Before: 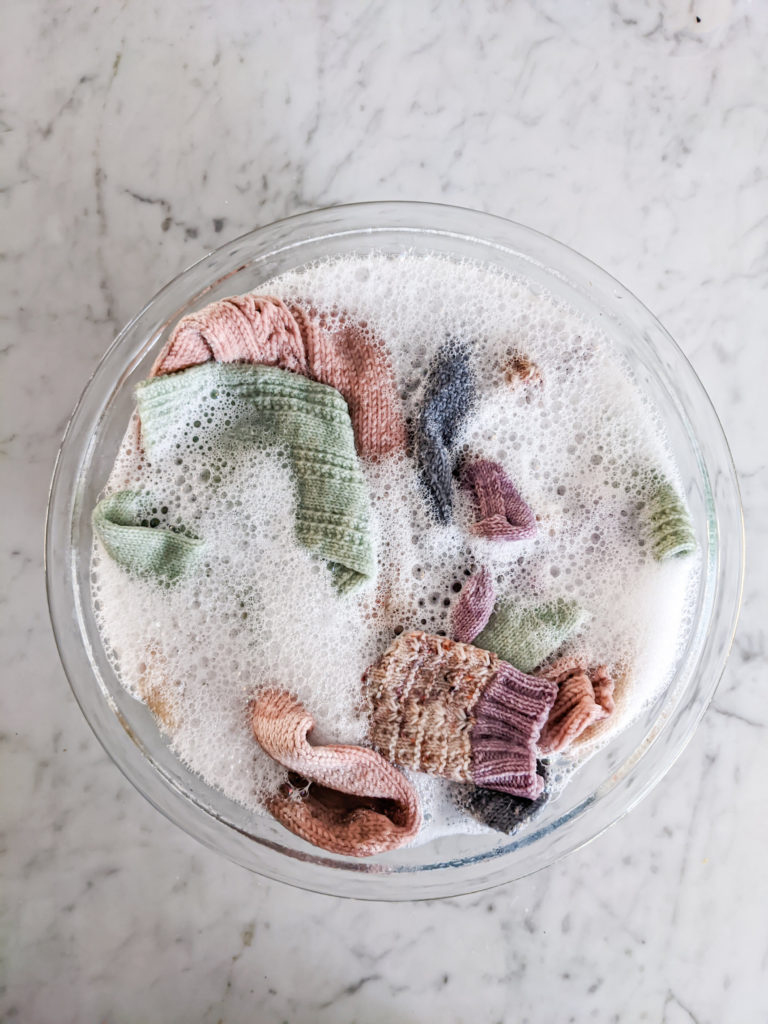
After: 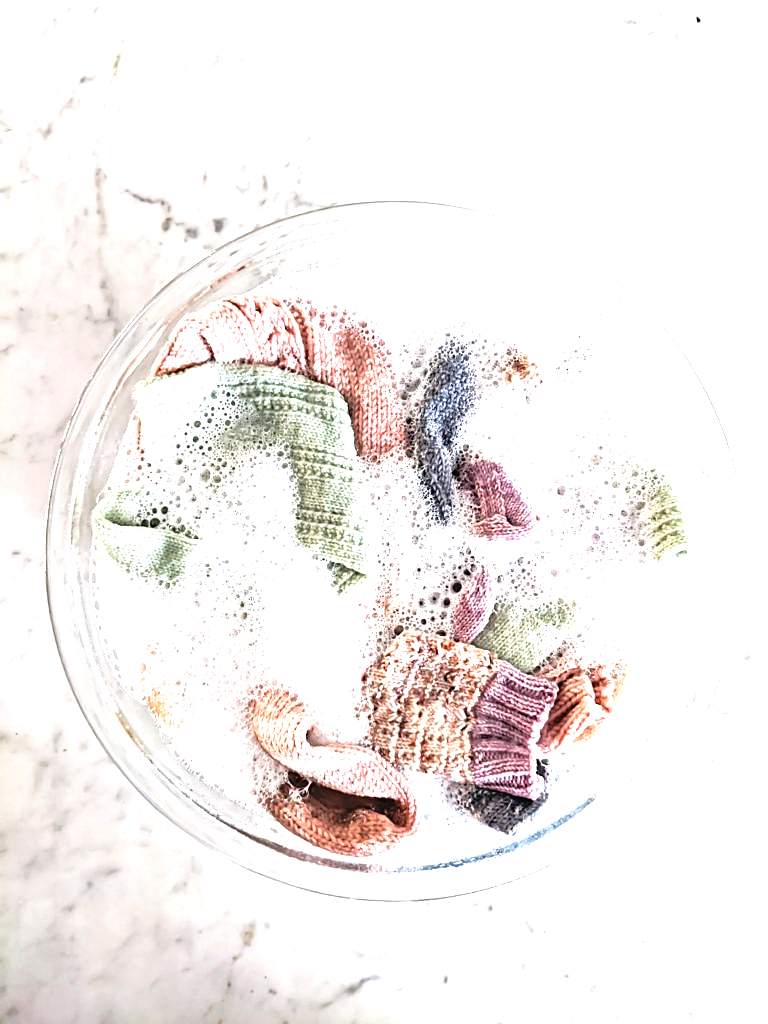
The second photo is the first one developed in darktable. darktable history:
exposure: black level correction -0.002, exposure 1.352 EV, compensate highlight preservation false
sharpen: on, module defaults
